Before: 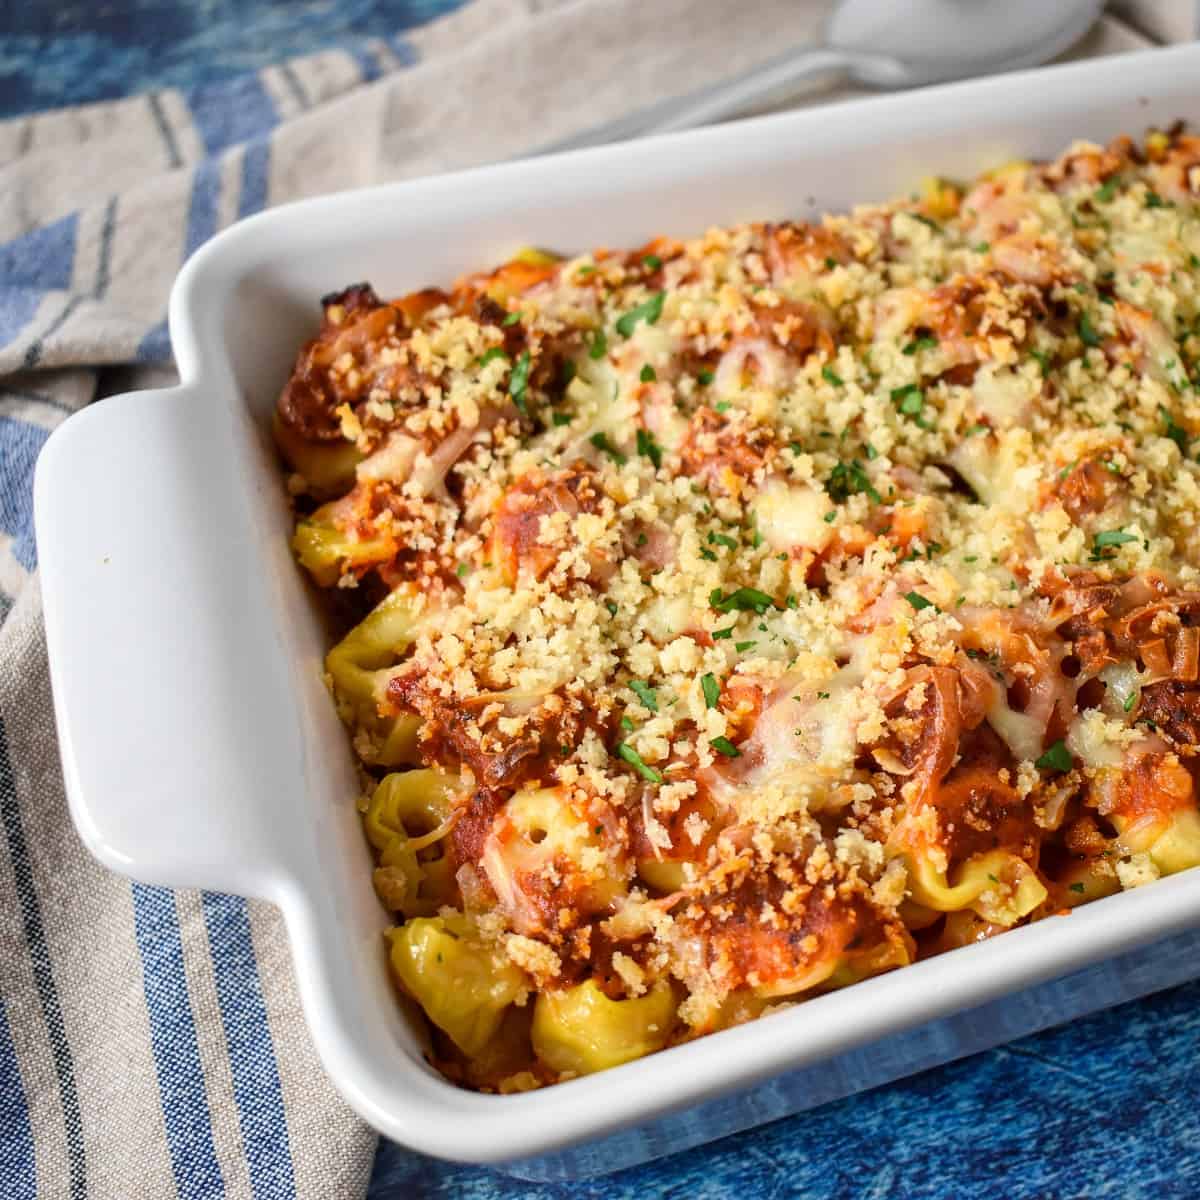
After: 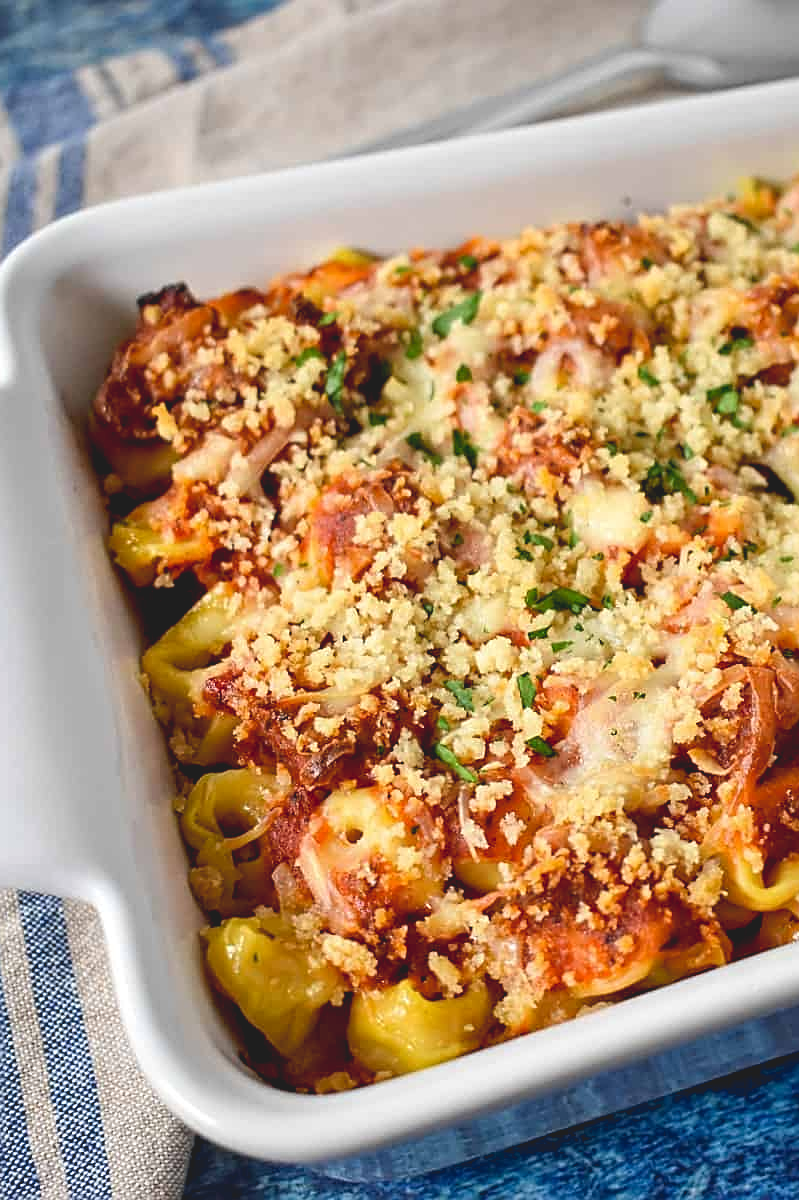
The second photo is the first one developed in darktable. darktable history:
tone curve: curves: ch0 [(0.122, 0.111) (1, 1)], preserve colors none
crop: left 15.406%, right 17.936%
sharpen: on, module defaults
